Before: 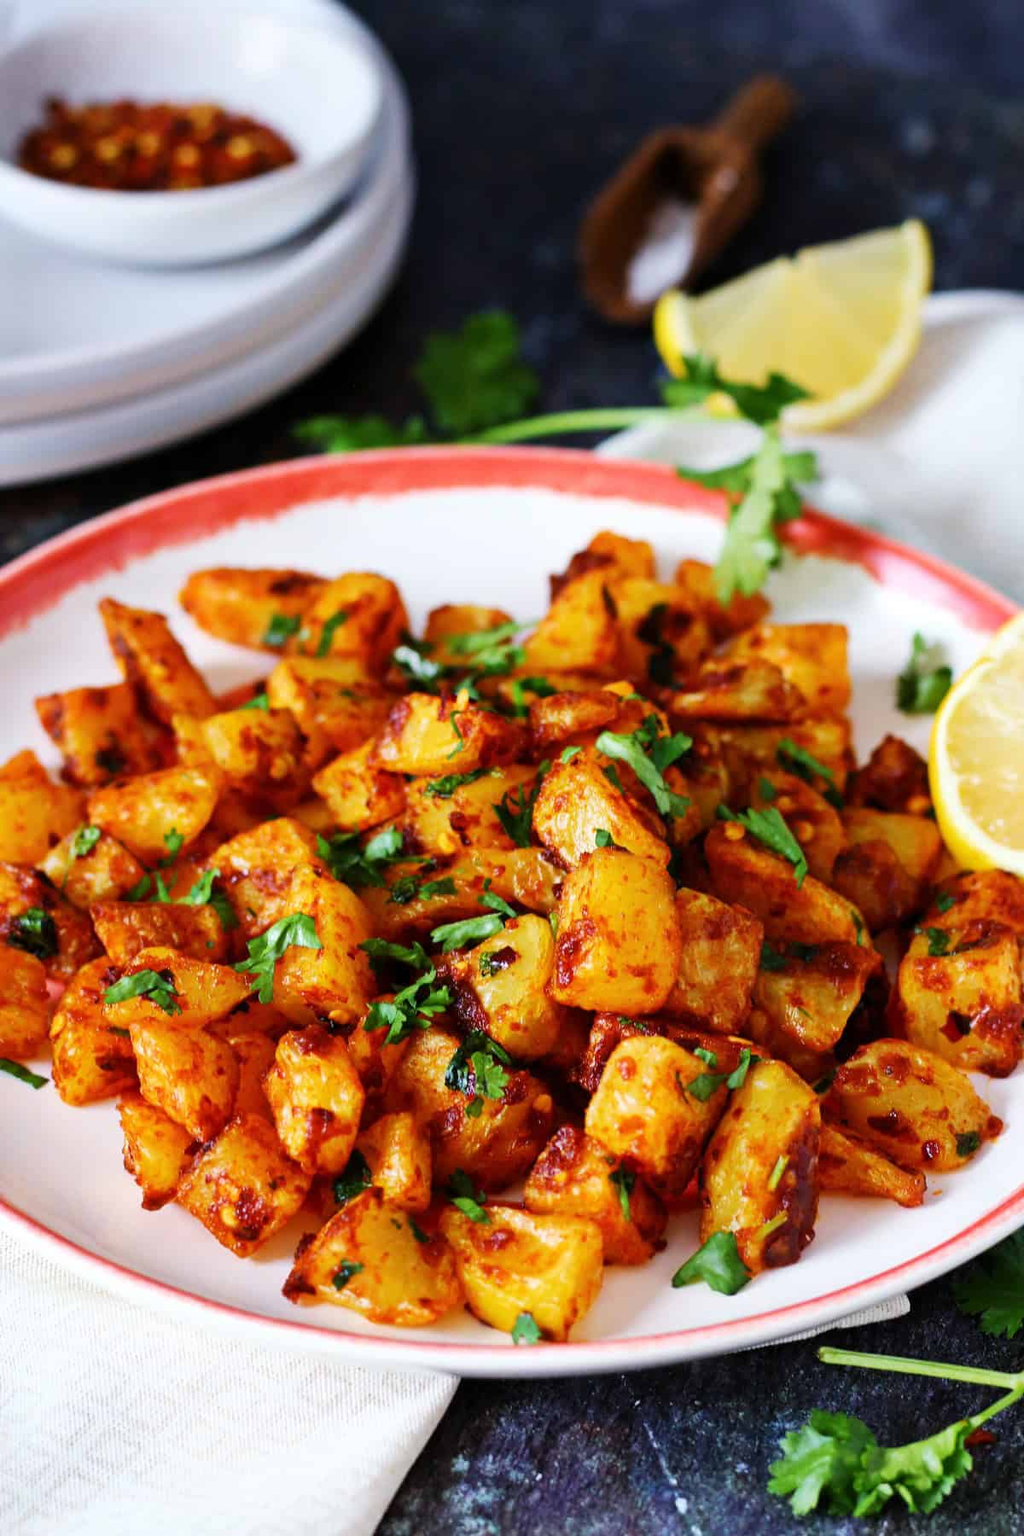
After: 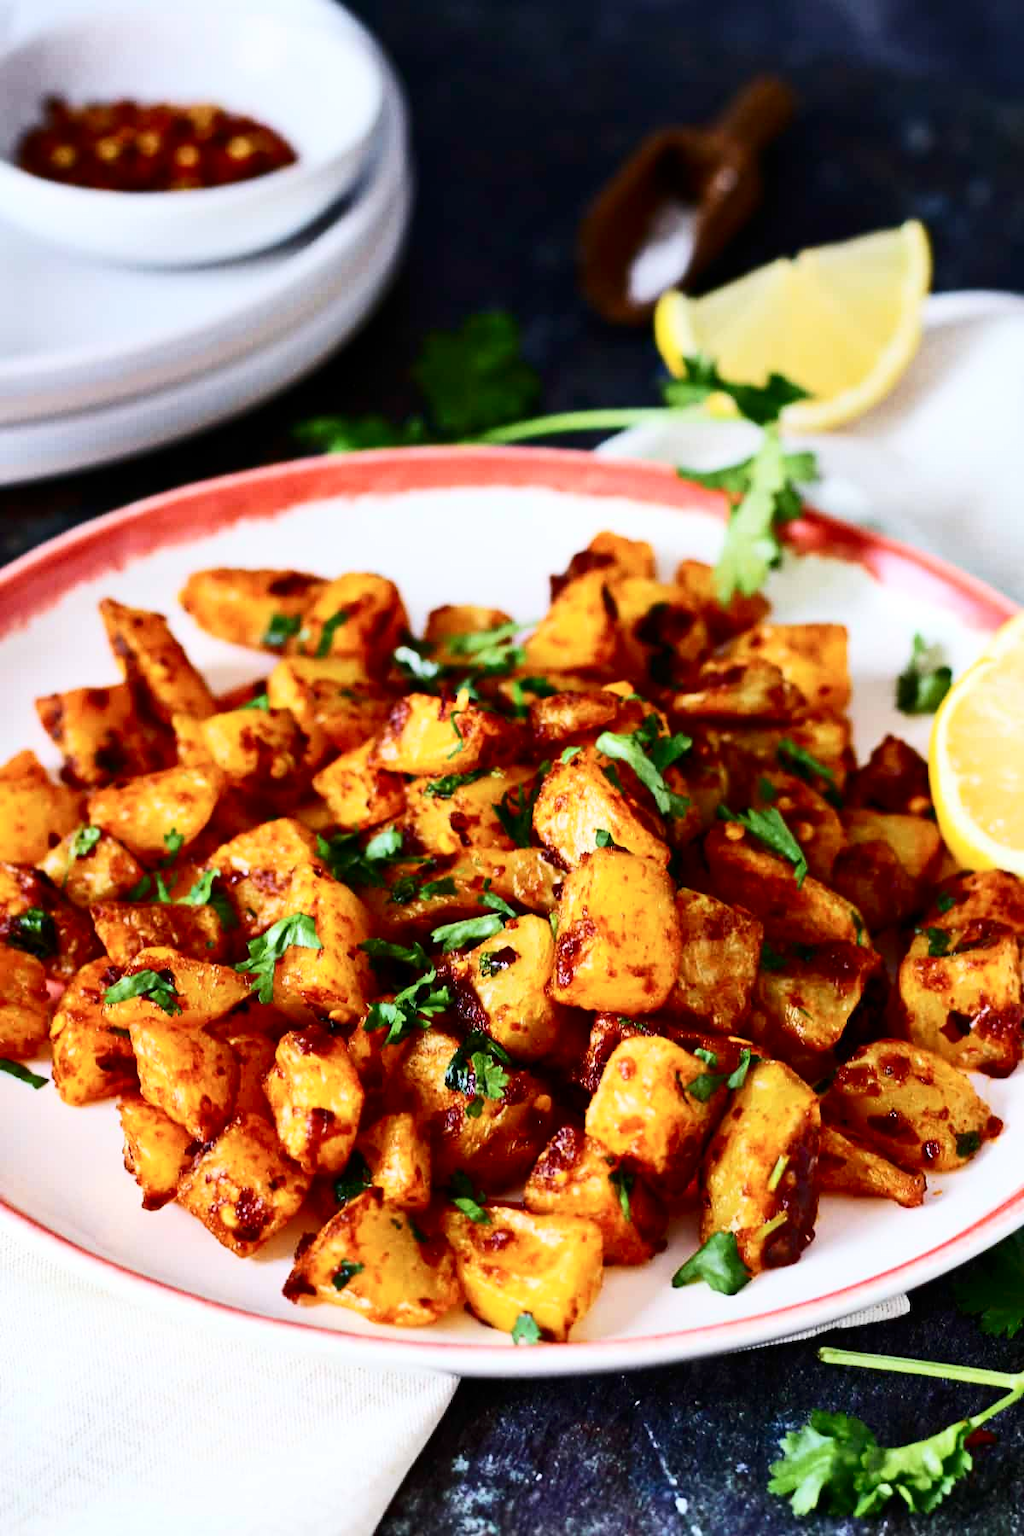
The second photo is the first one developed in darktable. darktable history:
contrast brightness saturation: contrast 0.286
